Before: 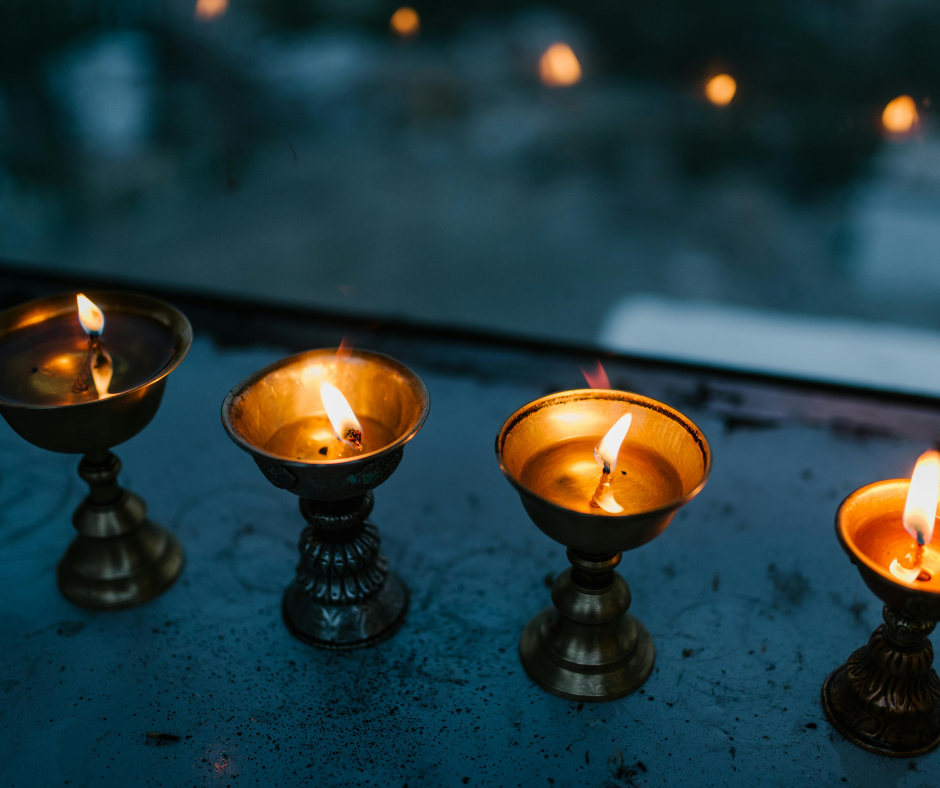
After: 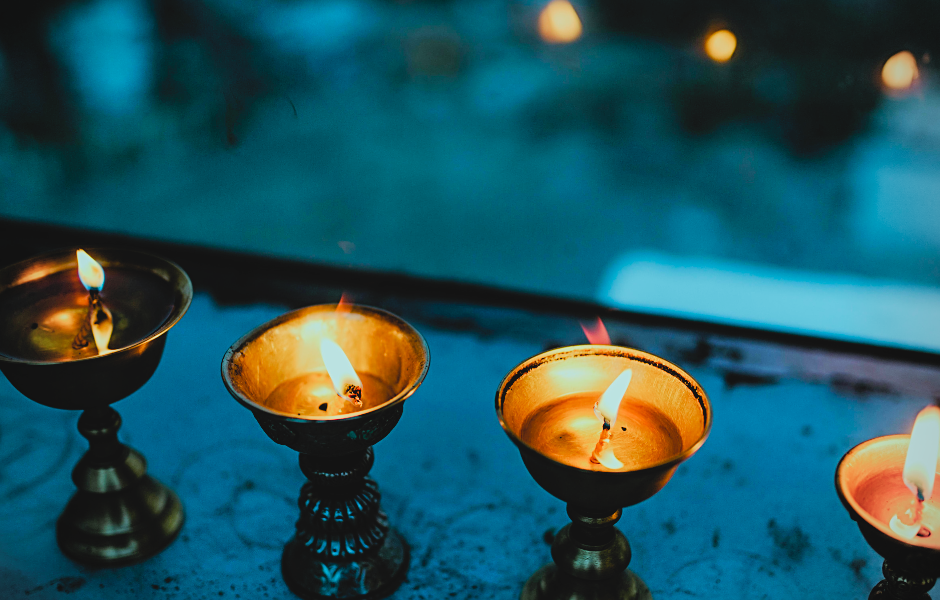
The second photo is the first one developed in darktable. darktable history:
crop: top 5.647%, bottom 18.111%
filmic rgb: black relative exposure -6.97 EV, white relative exposure 5.58 EV, hardness 2.86, add noise in highlights 0.002, preserve chrominance luminance Y, color science v3 (2019), use custom middle-gray values true, contrast in highlights soft
color balance rgb: highlights gain › chroma 5.408%, highlights gain › hue 196.88°, perceptual saturation grading › global saturation 20%, perceptual saturation grading › highlights -25.48%, perceptual saturation grading › shadows 50.035%, global vibrance 20%
sharpen: on, module defaults
contrast brightness saturation: contrast -0.093, brightness 0.042, saturation 0.078
vignetting: fall-off start 79.83%, brightness -0.34, center (-0.009, 0)
exposure: exposure 0.781 EV, compensate highlight preservation false
